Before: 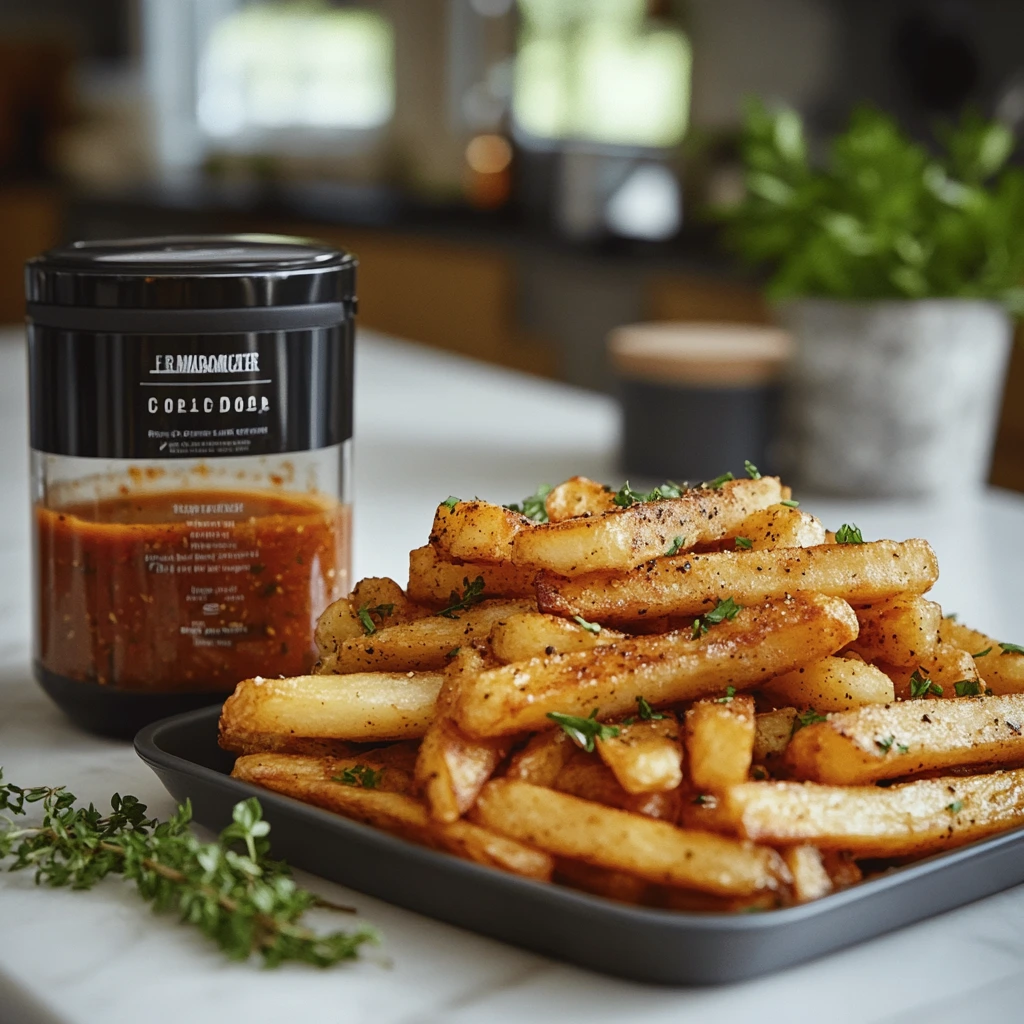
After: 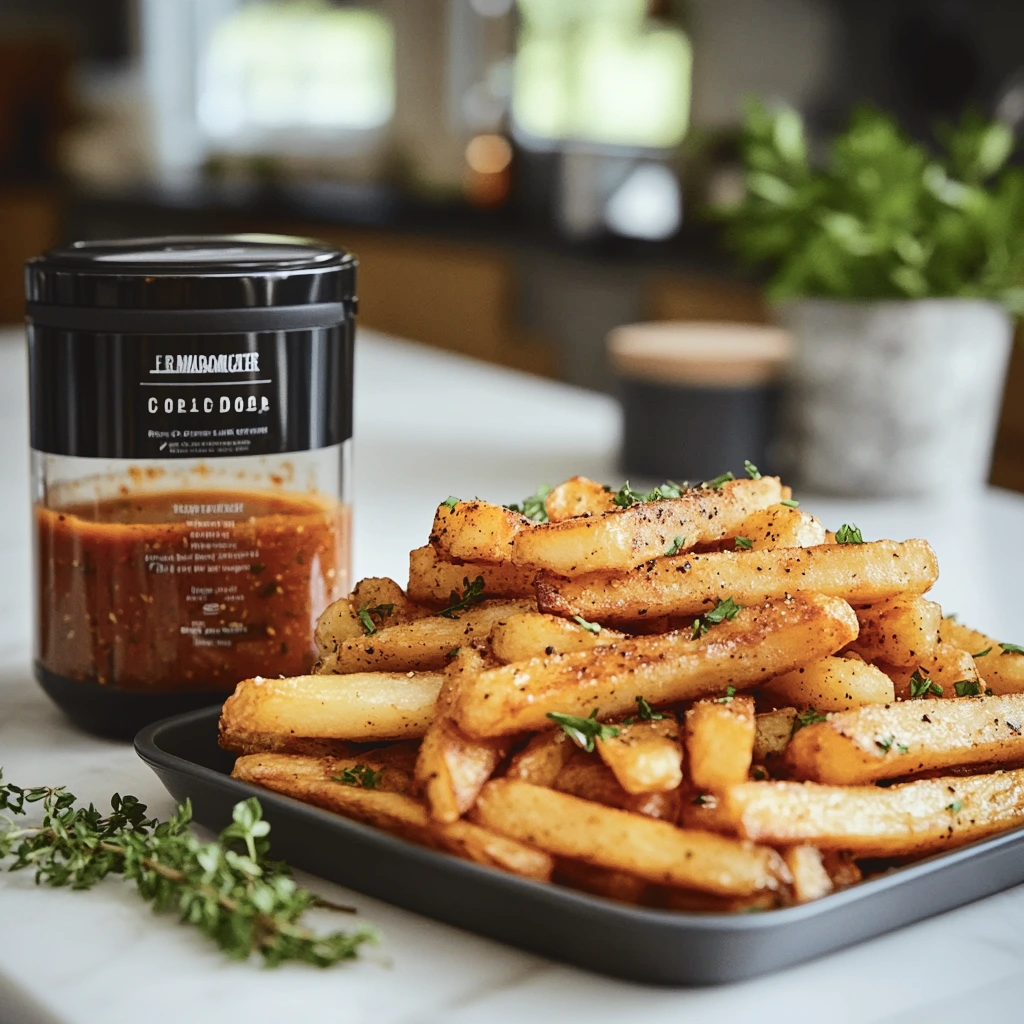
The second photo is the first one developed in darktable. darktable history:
tone curve: curves: ch0 [(0, 0) (0.003, 0.039) (0.011, 0.041) (0.025, 0.048) (0.044, 0.065) (0.069, 0.084) (0.1, 0.104) (0.136, 0.137) (0.177, 0.19) (0.224, 0.245) (0.277, 0.32) (0.335, 0.409) (0.399, 0.496) (0.468, 0.58) (0.543, 0.656) (0.623, 0.733) (0.709, 0.796) (0.801, 0.852) (0.898, 0.93) (1, 1)], color space Lab, independent channels, preserve colors none
